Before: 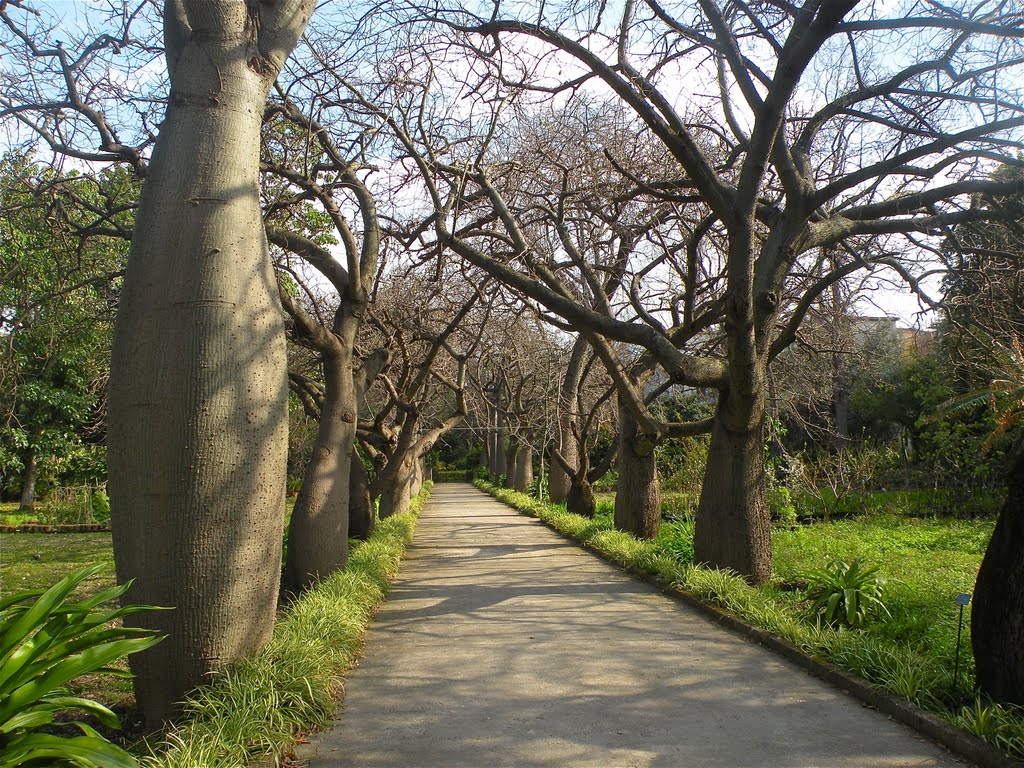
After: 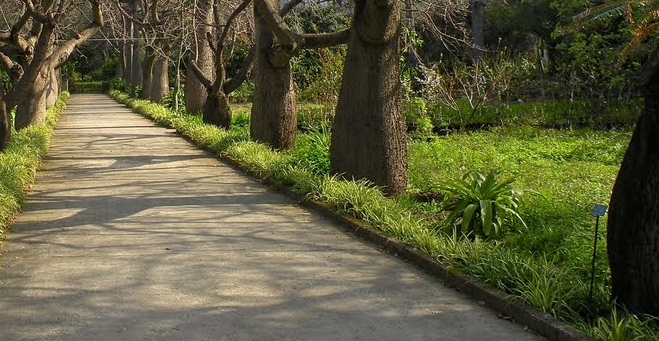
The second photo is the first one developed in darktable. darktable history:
local contrast: highlights 101%, shadows 98%, detail 120%, midtone range 0.2
crop and rotate: left 35.601%, top 50.694%, bottom 4.812%
